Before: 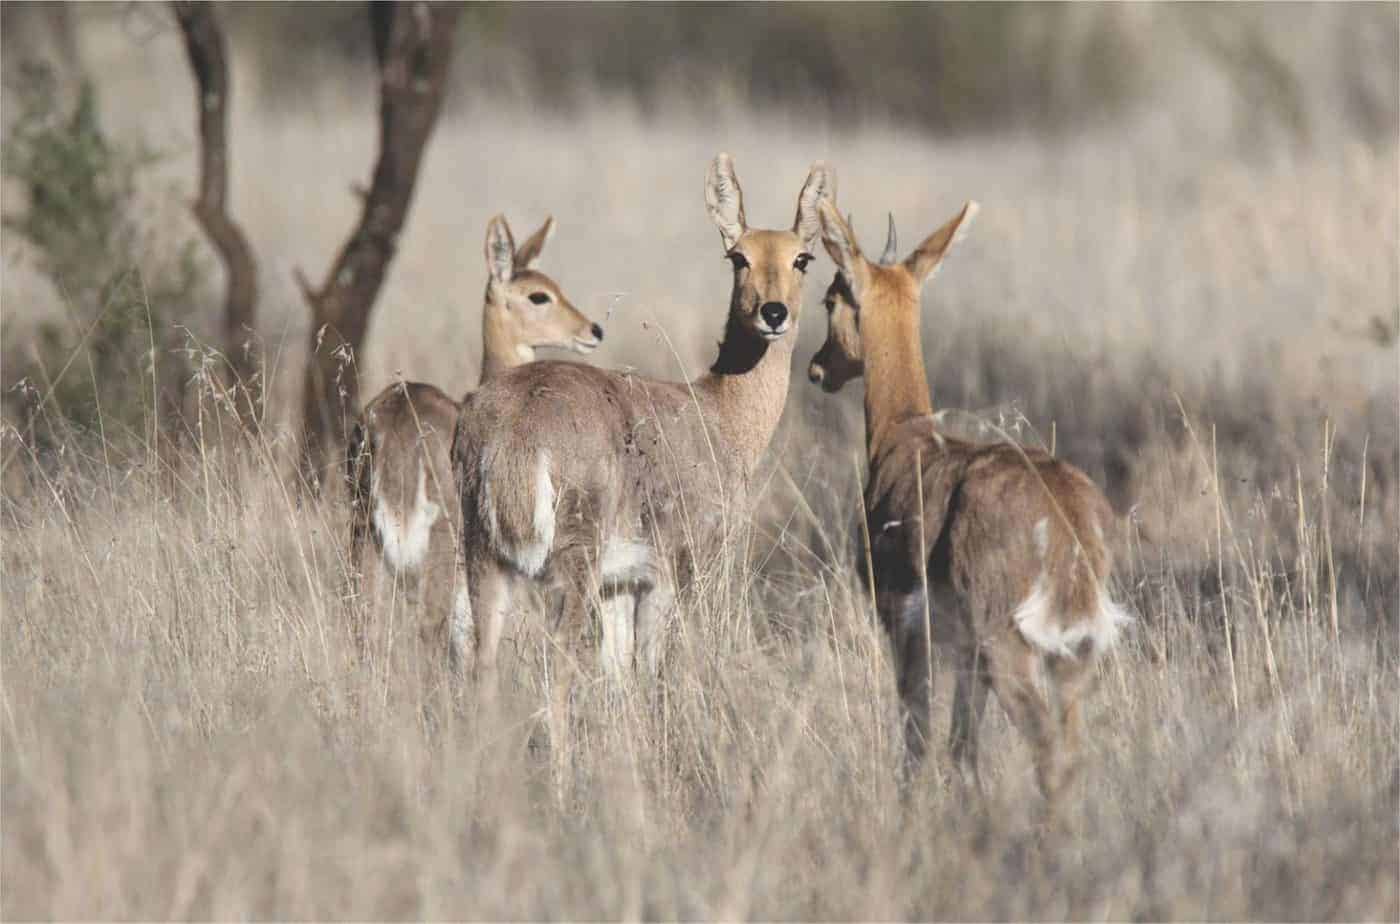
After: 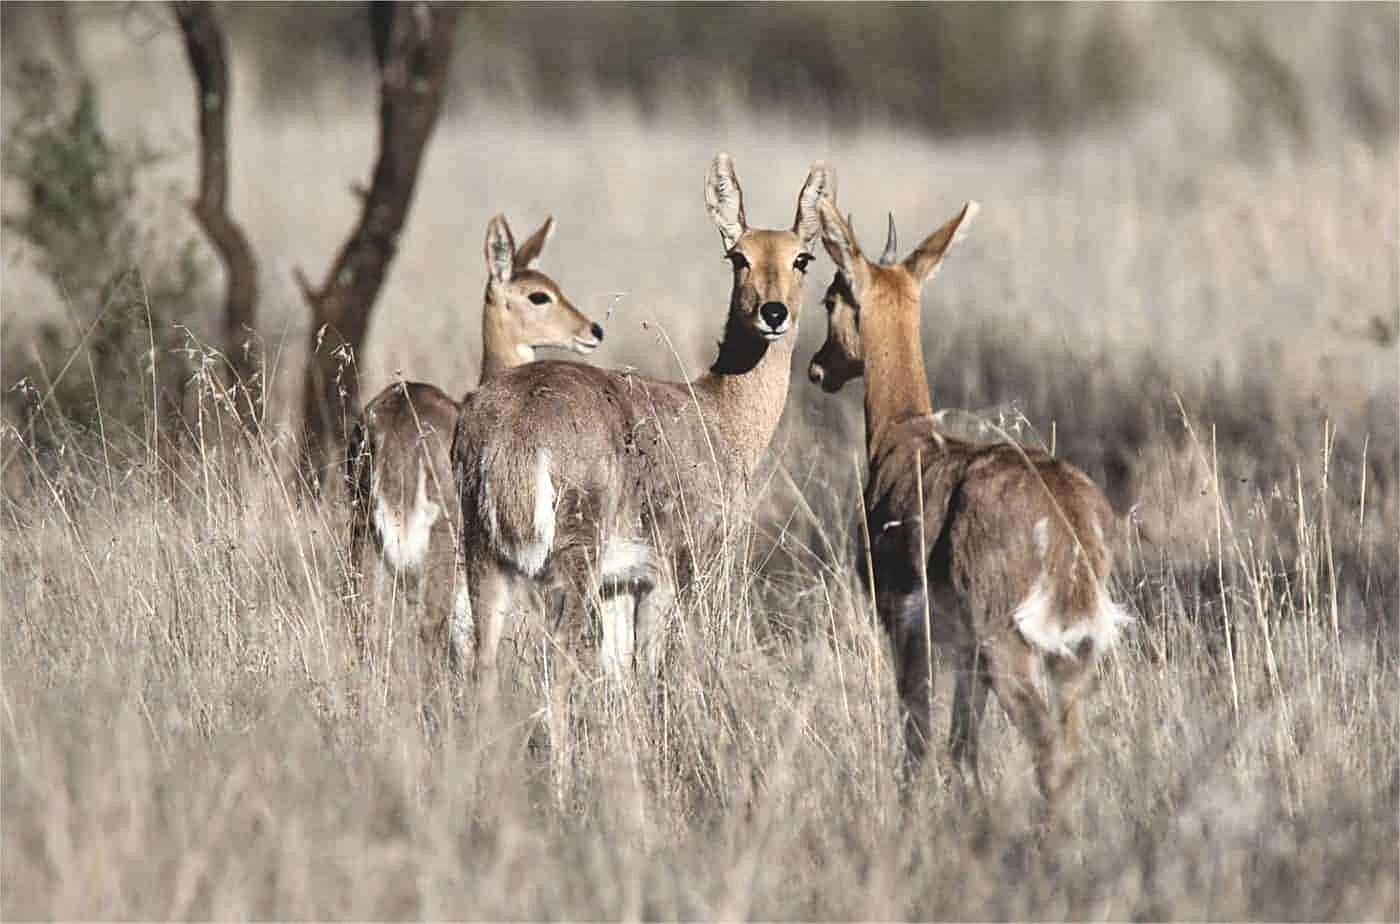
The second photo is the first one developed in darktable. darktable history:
sharpen: on, module defaults
local contrast: mode bilateral grid, contrast 25, coarseness 60, detail 151%, midtone range 0.2
